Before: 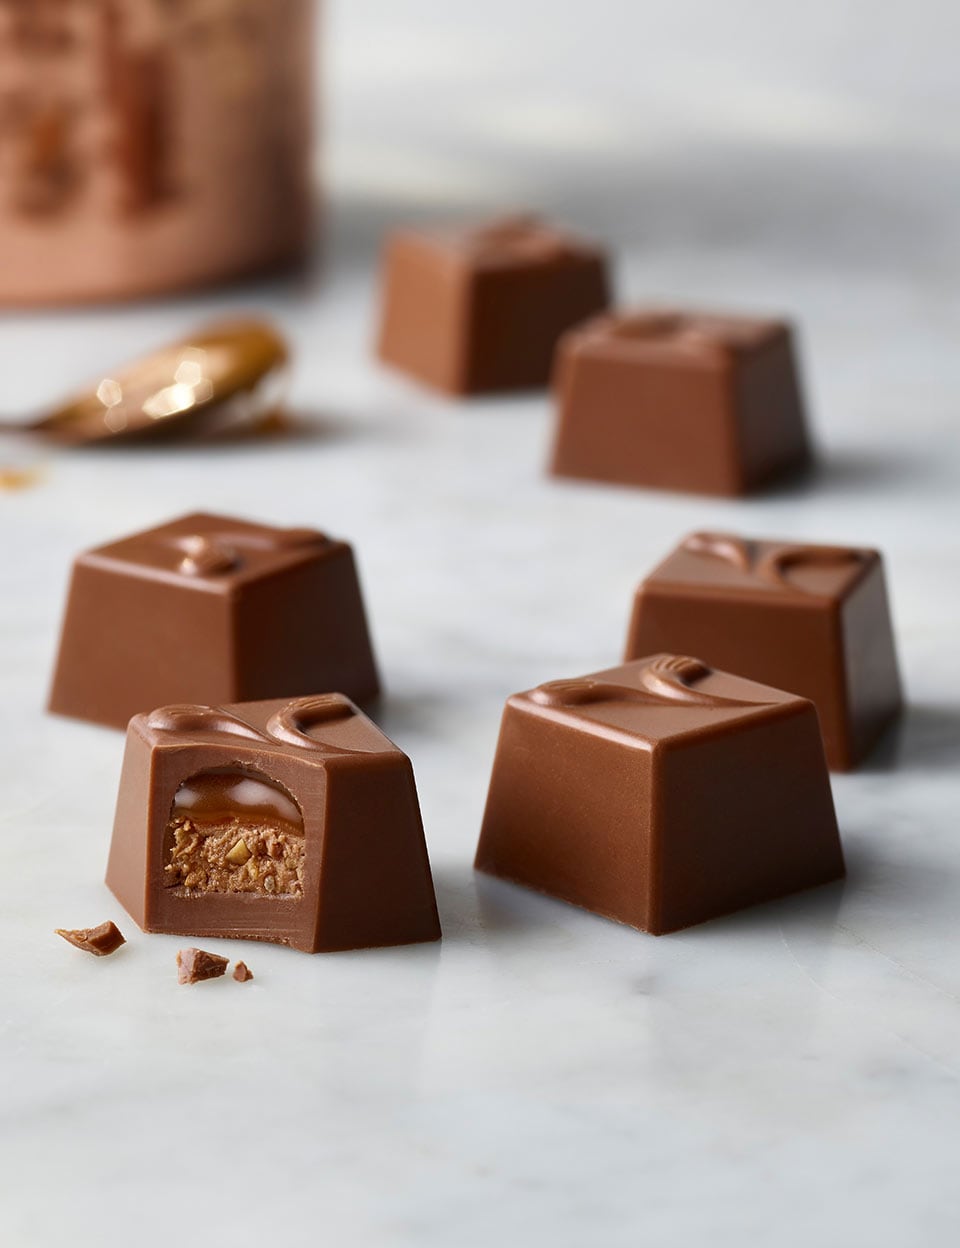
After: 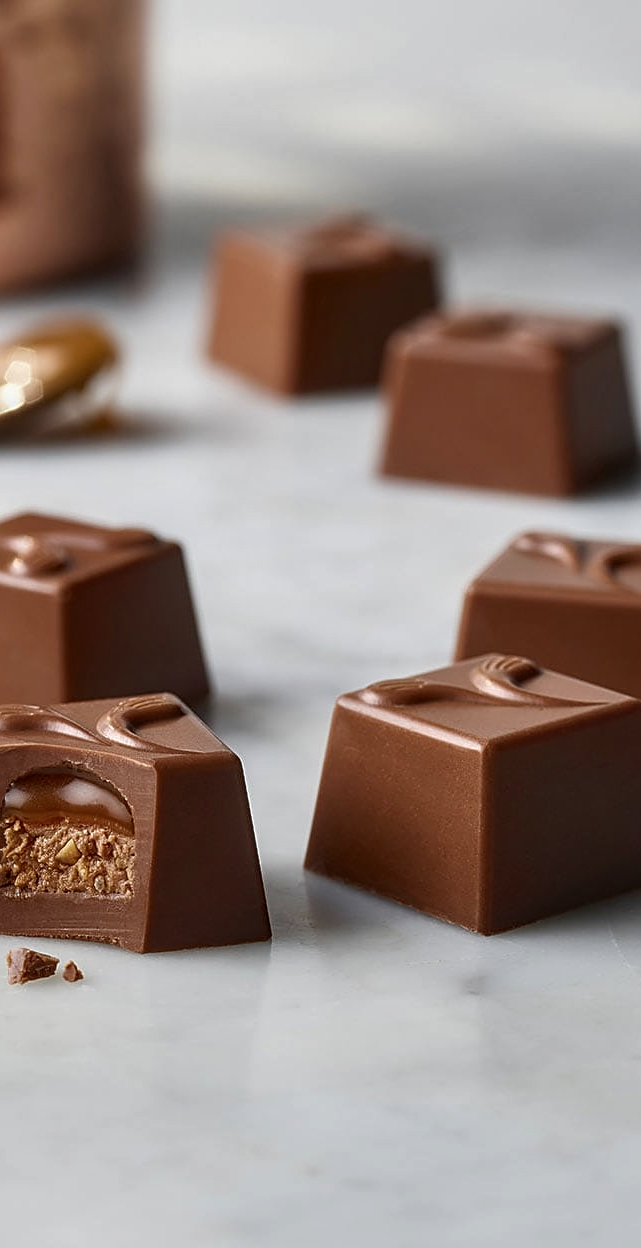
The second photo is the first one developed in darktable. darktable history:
crop and rotate: left 17.732%, right 15.423%
sharpen: on, module defaults
contrast brightness saturation: contrast -0.08, brightness -0.04, saturation -0.11
local contrast: detail 130%
rotate and perspective: automatic cropping original format, crop left 0, crop top 0
